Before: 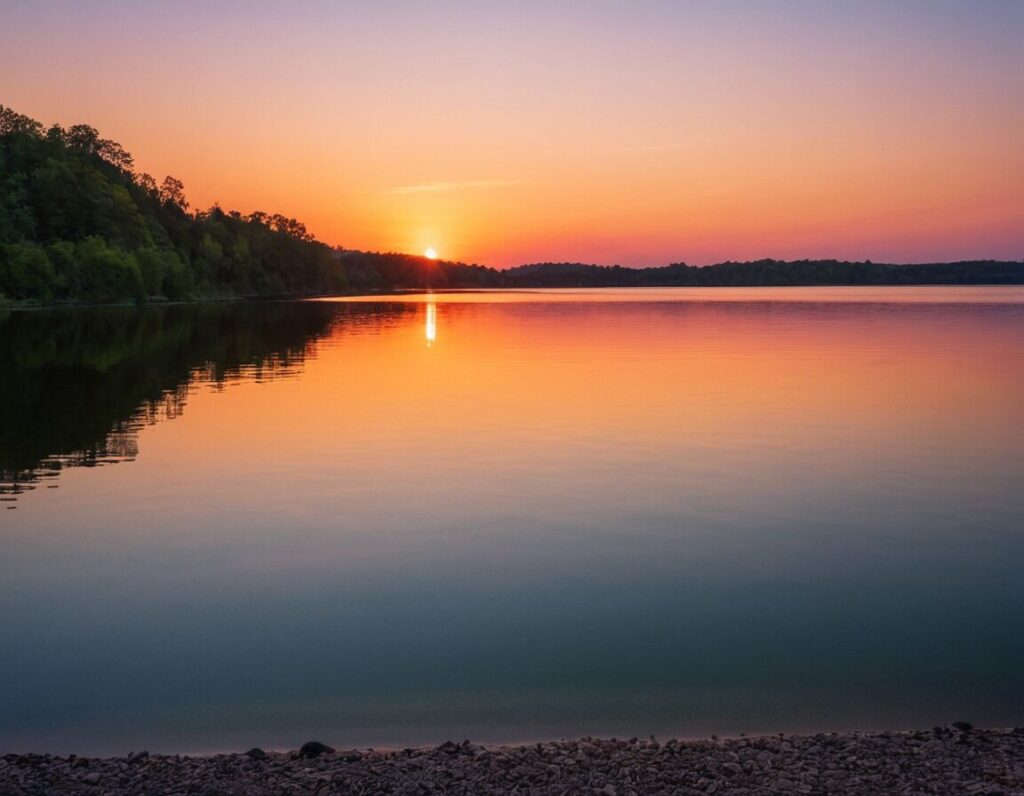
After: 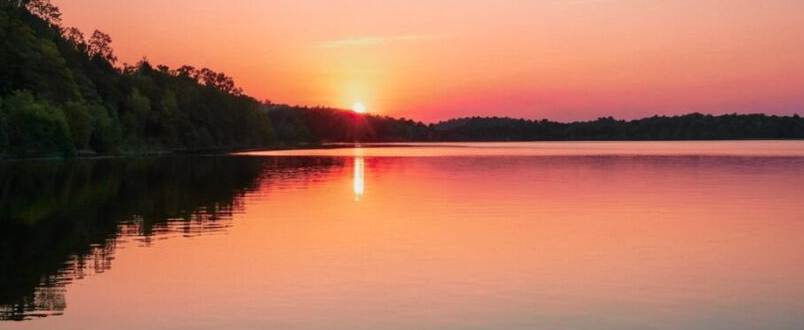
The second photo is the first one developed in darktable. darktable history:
crop: left 7.036%, top 18.398%, right 14.379%, bottom 40.043%
tone curve: curves: ch0 [(0, 0) (0.058, 0.037) (0.214, 0.183) (0.304, 0.288) (0.561, 0.554) (0.687, 0.677) (0.768, 0.768) (0.858, 0.861) (0.987, 0.945)]; ch1 [(0, 0) (0.172, 0.123) (0.312, 0.296) (0.432, 0.448) (0.471, 0.469) (0.502, 0.5) (0.521, 0.505) (0.565, 0.569) (0.663, 0.663) (0.703, 0.721) (0.857, 0.917) (1, 1)]; ch2 [(0, 0) (0.411, 0.424) (0.485, 0.497) (0.502, 0.5) (0.517, 0.511) (0.556, 0.551) (0.626, 0.594) (0.709, 0.661) (1, 1)], color space Lab, independent channels, preserve colors none
